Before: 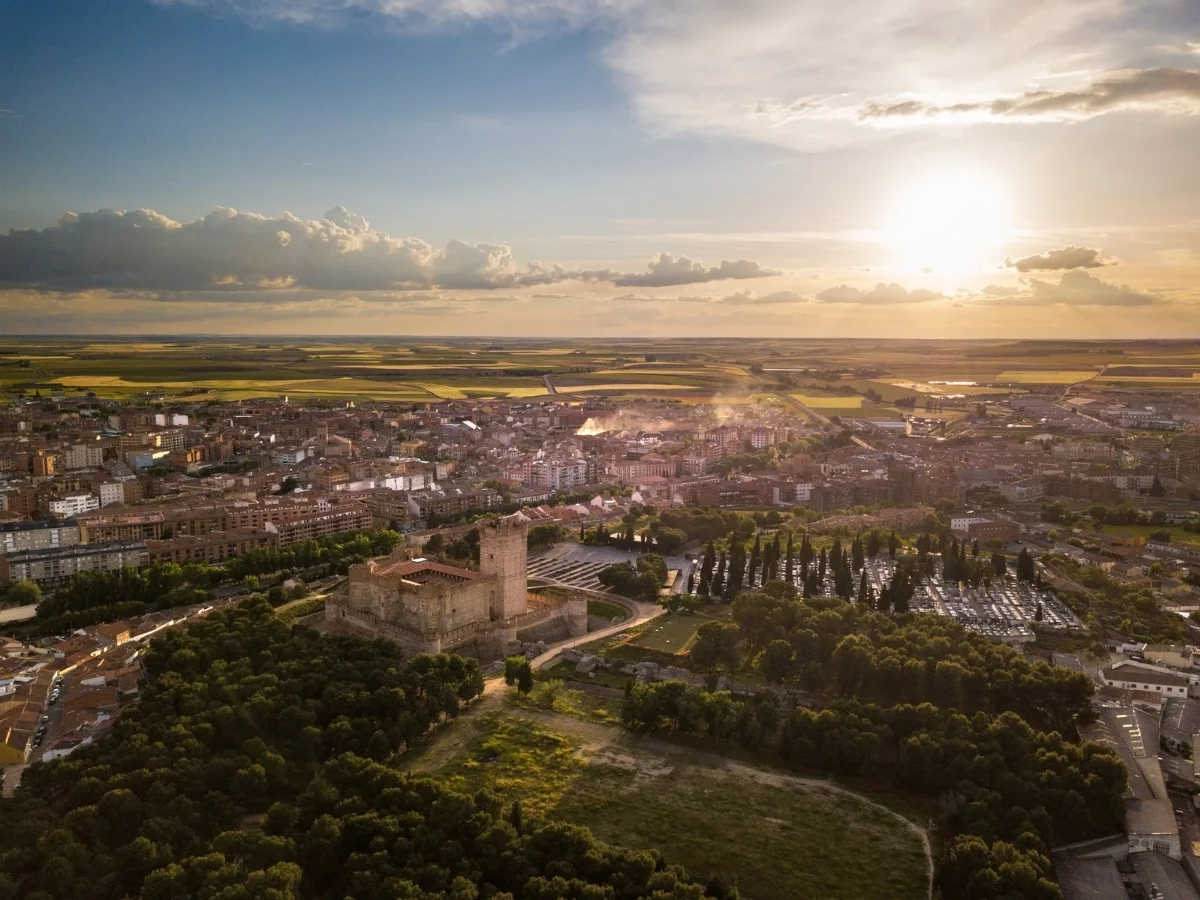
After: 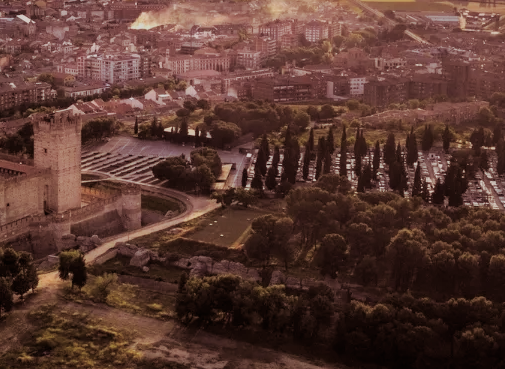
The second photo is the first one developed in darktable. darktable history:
crop: left 37.221%, top 45.169%, right 20.63%, bottom 13.777%
filmic rgb: black relative exposure -7.65 EV, white relative exposure 4.56 EV, hardness 3.61
split-toning: highlights › hue 298.8°, highlights › saturation 0.73, compress 41.76%
white balance: emerald 1
